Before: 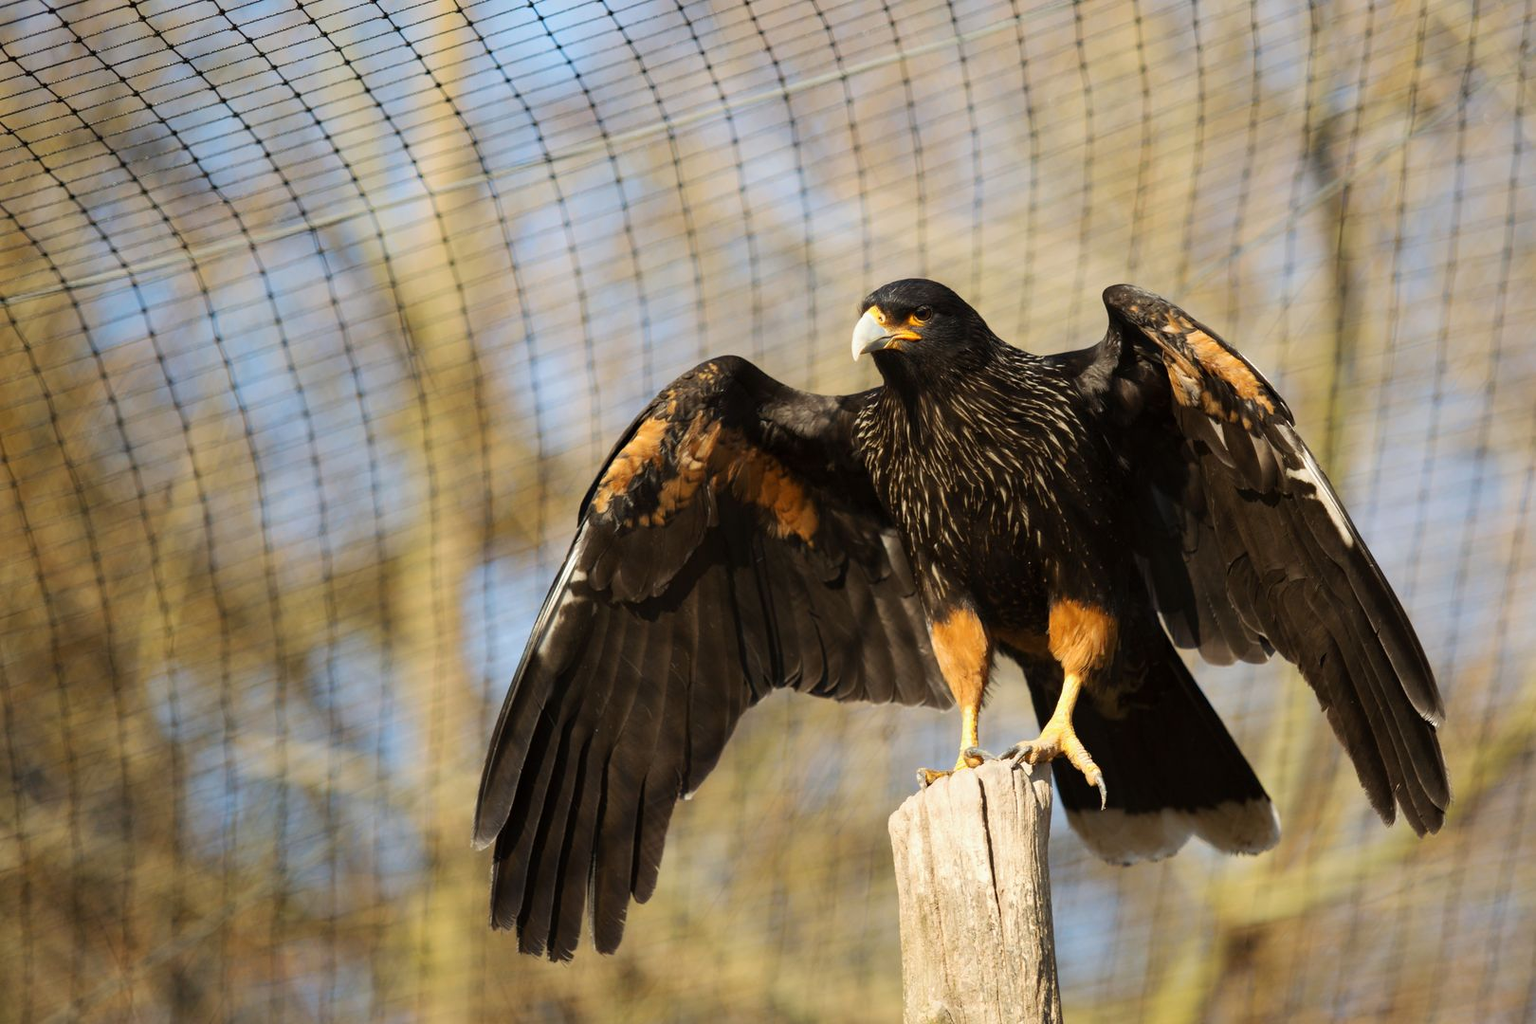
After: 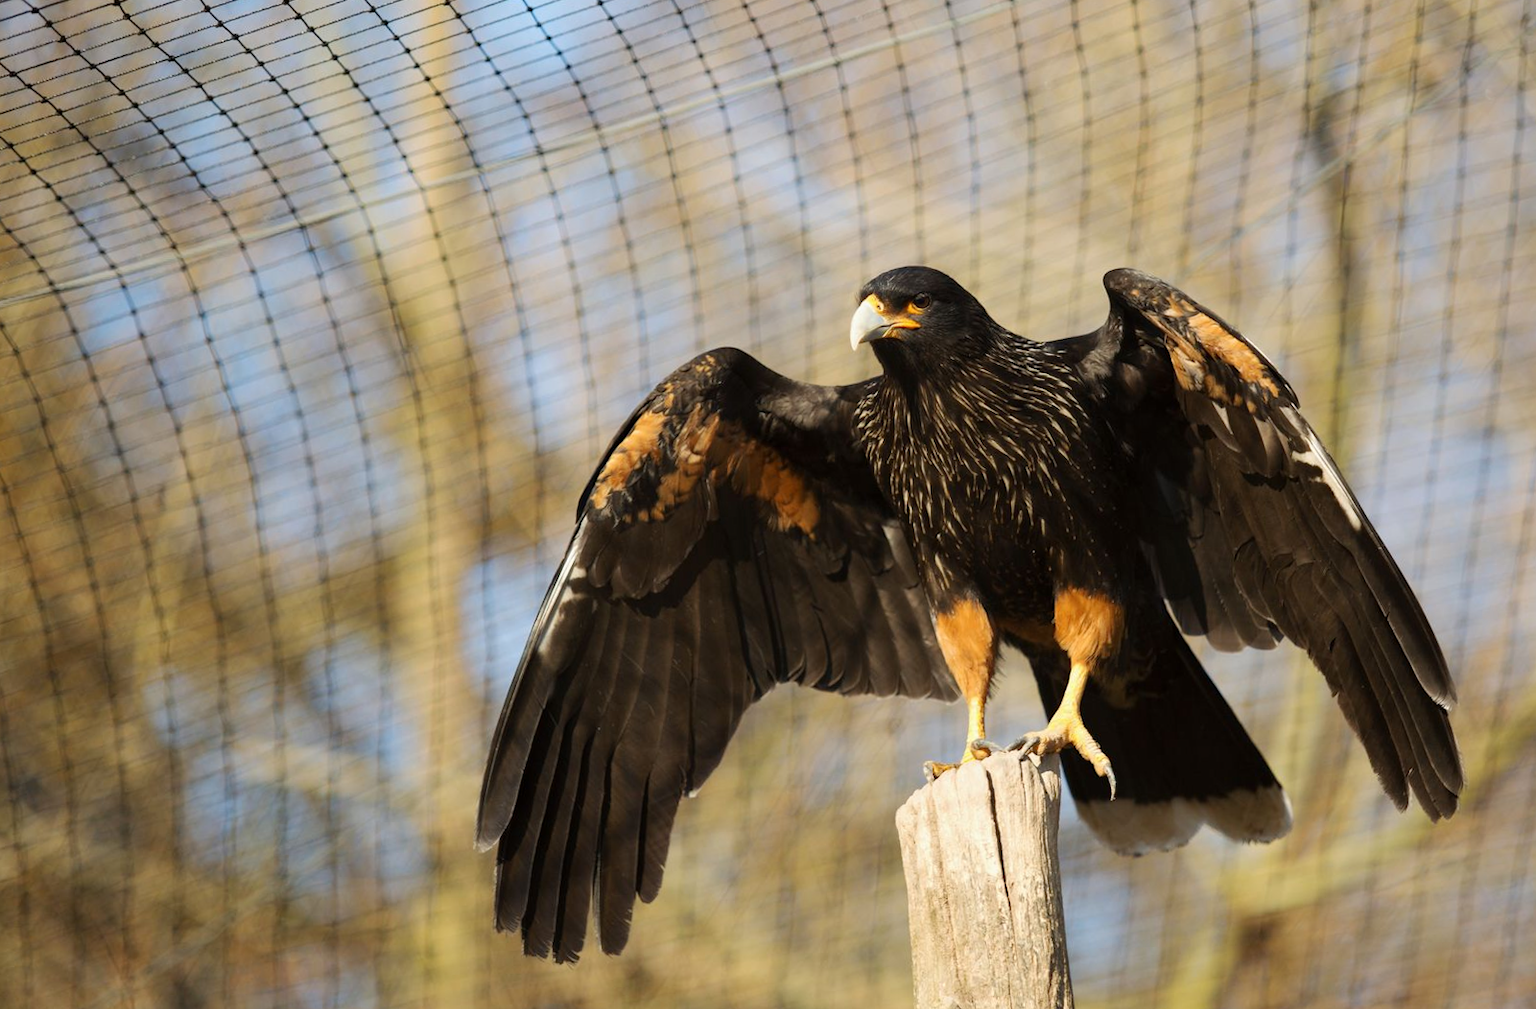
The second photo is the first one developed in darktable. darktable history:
rotate and perspective: rotation -1°, crop left 0.011, crop right 0.989, crop top 0.025, crop bottom 0.975
base curve: curves: ch0 [(0, 0) (0.283, 0.295) (1, 1)], preserve colors none
